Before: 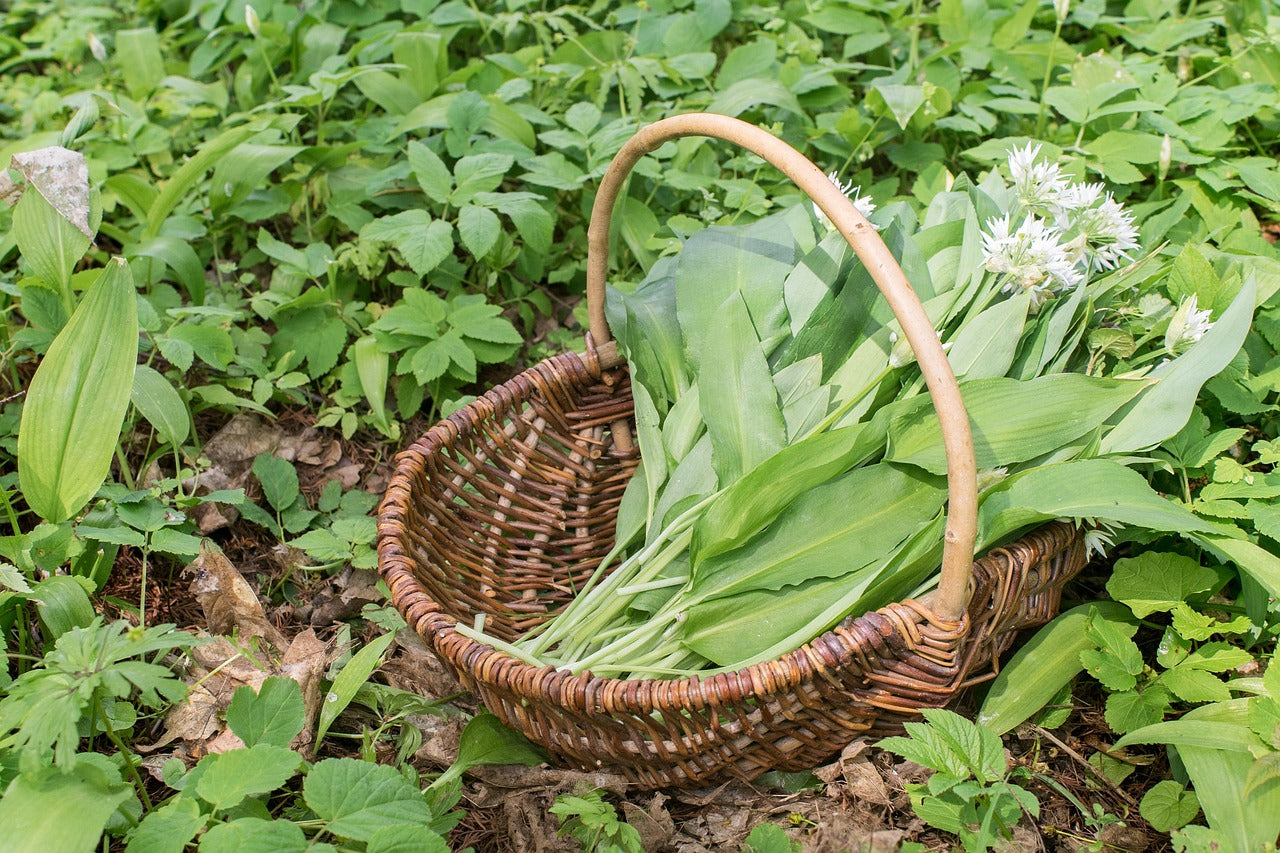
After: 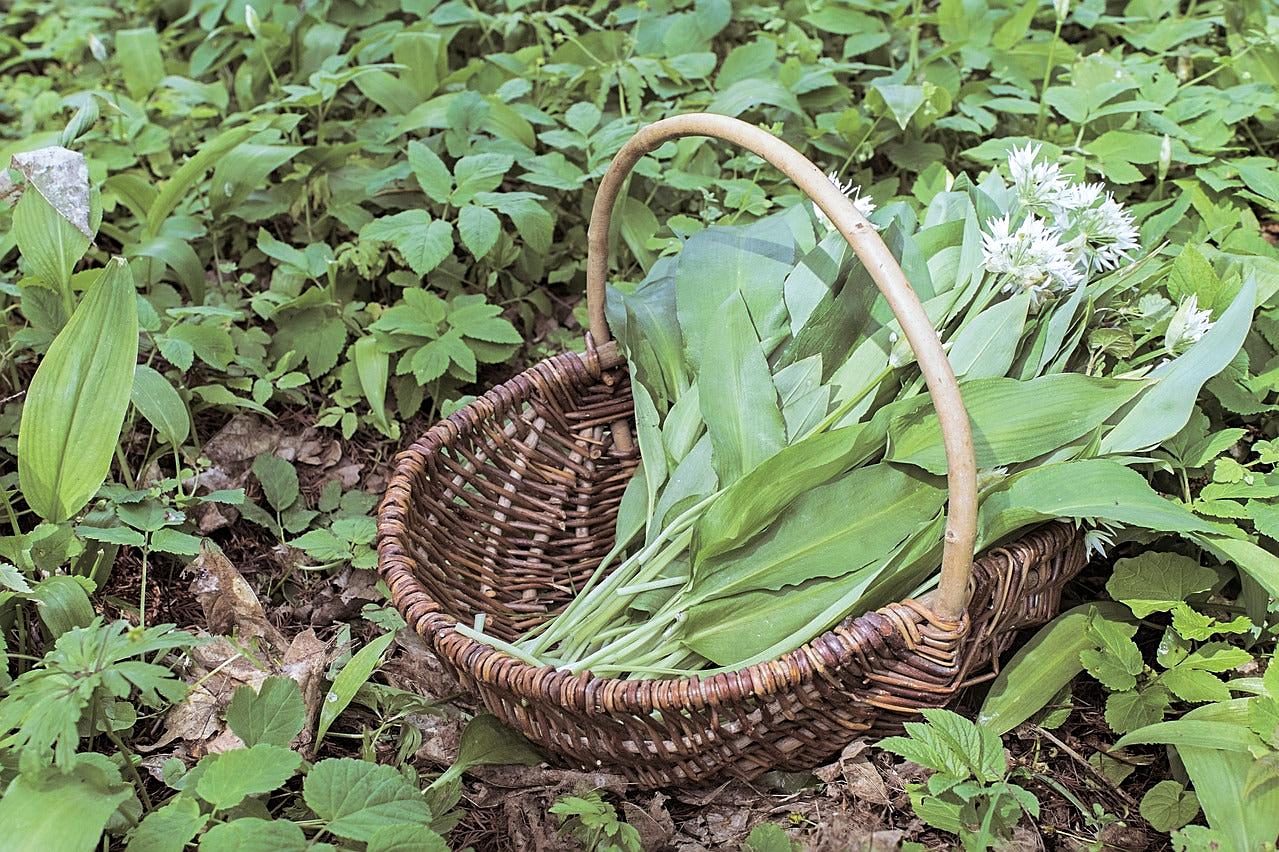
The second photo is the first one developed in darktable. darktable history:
sharpen: on, module defaults
white balance: red 0.931, blue 1.11
split-toning: shadows › saturation 0.2
